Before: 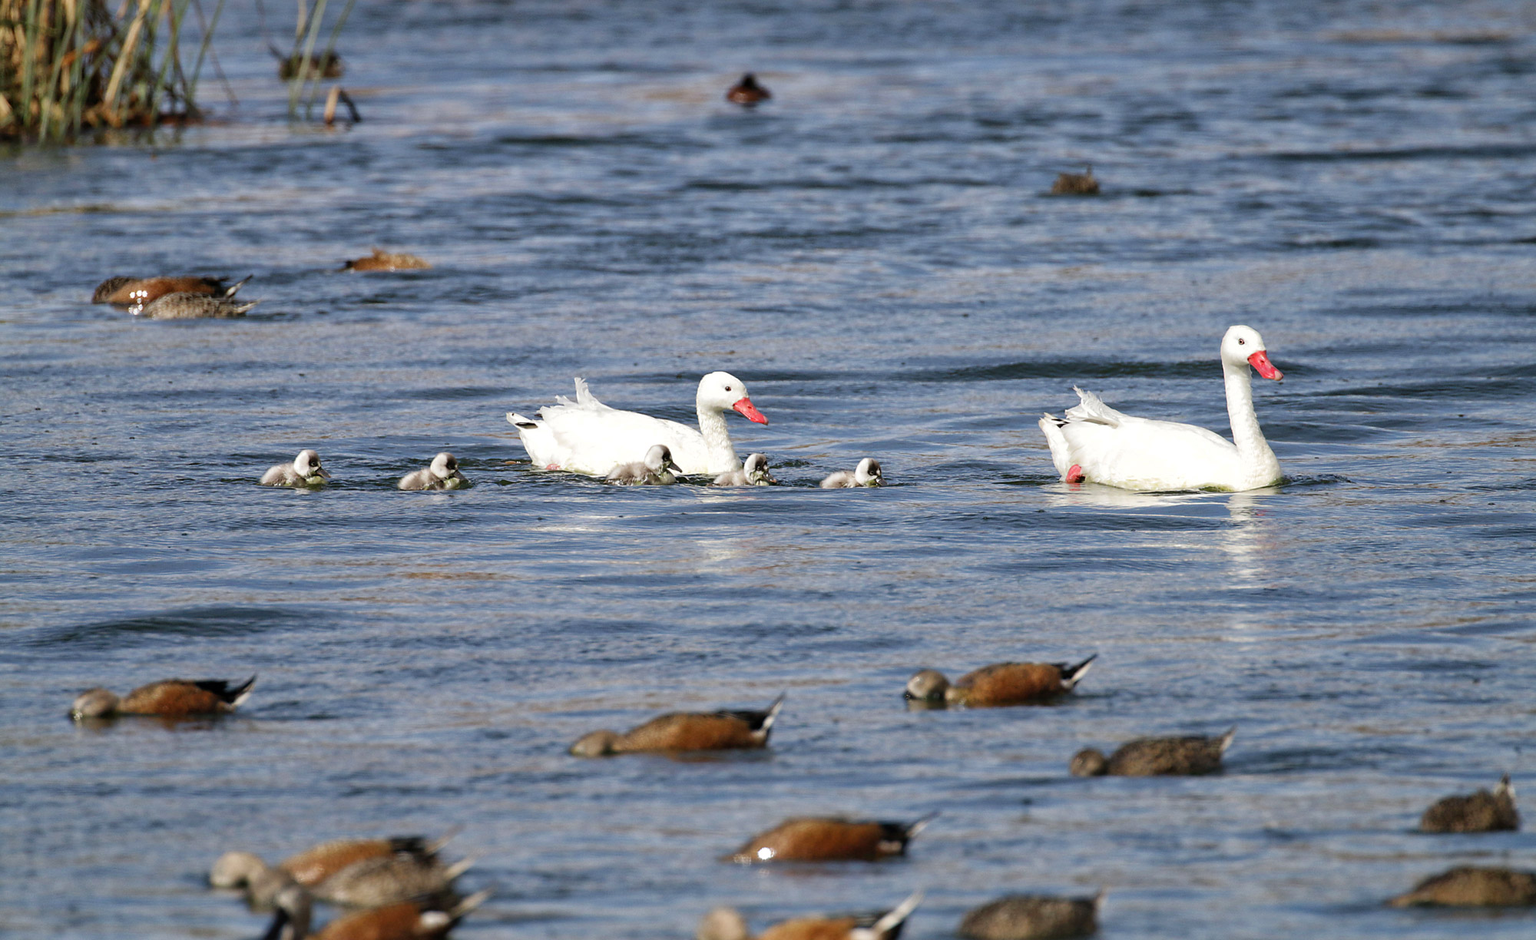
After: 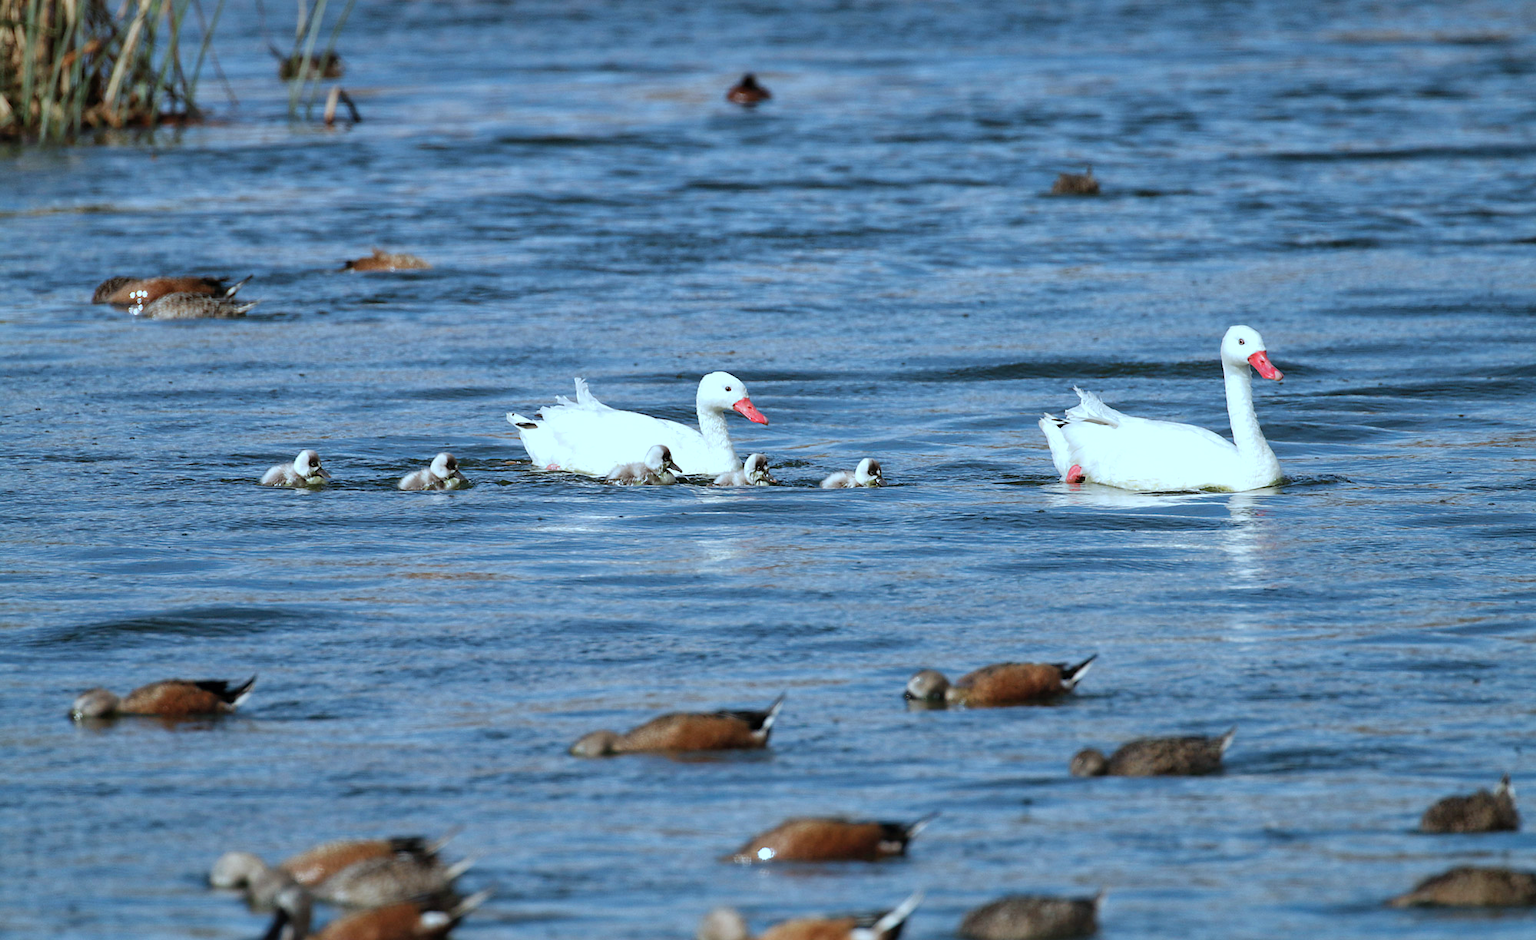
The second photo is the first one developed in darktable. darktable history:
color correction: highlights a* -9.67, highlights b* -21.32
